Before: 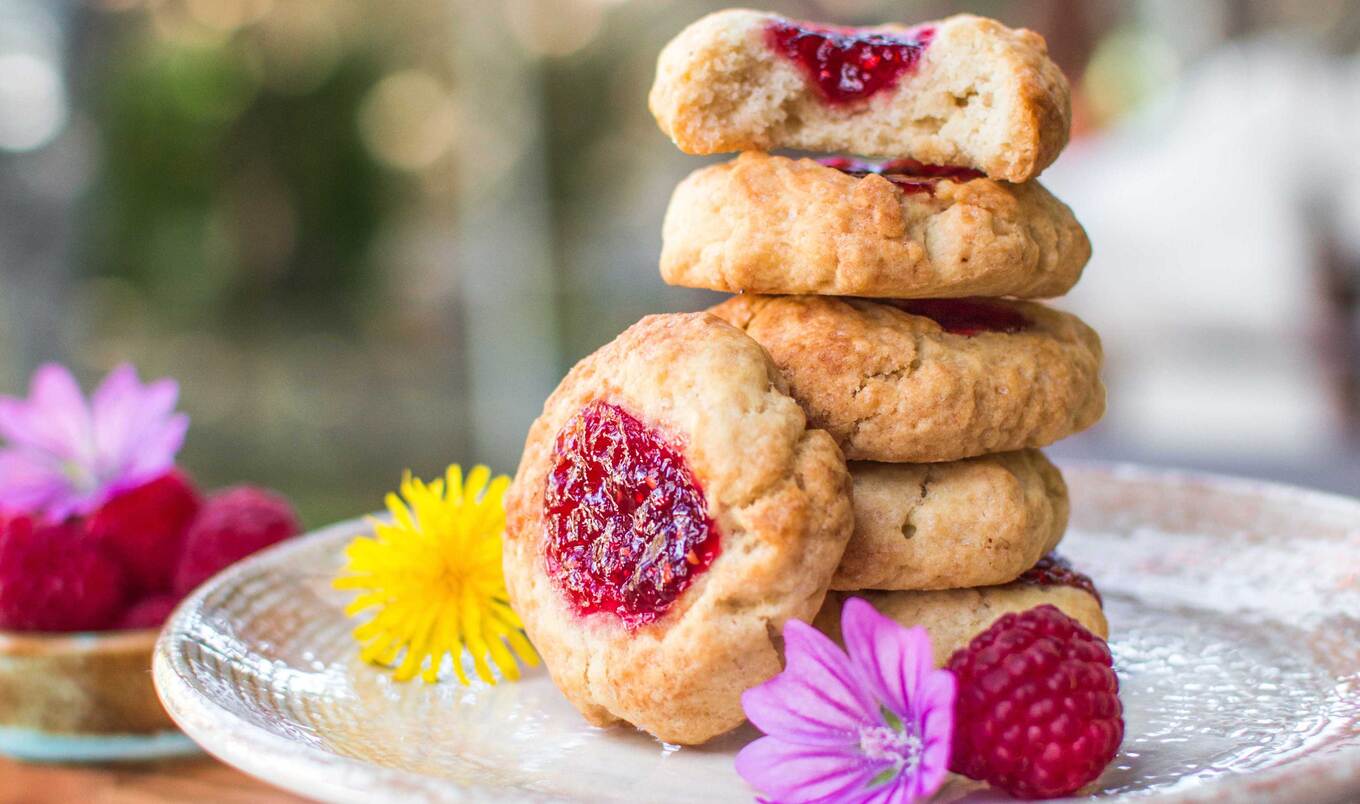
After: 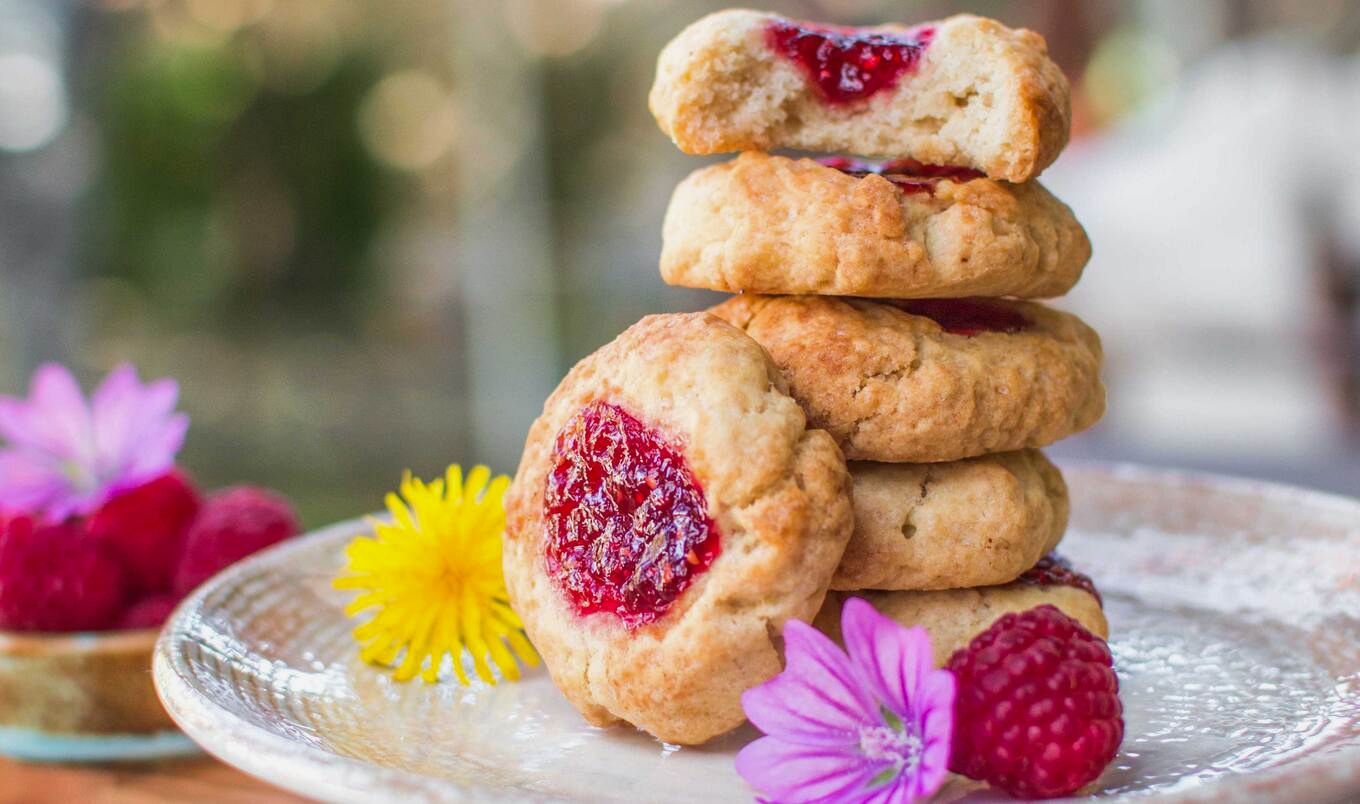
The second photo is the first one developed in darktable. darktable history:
shadows and highlights: shadows 25, white point adjustment -3, highlights -30
